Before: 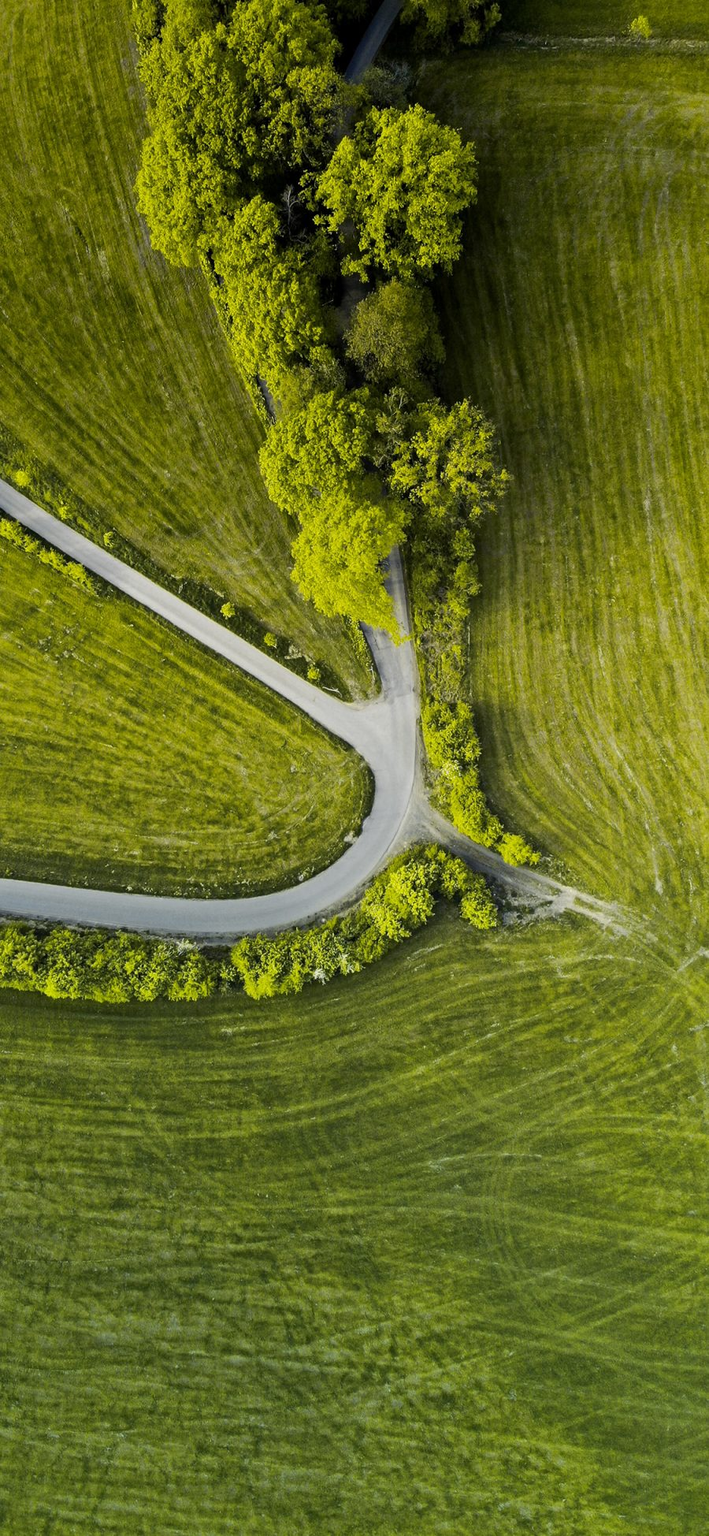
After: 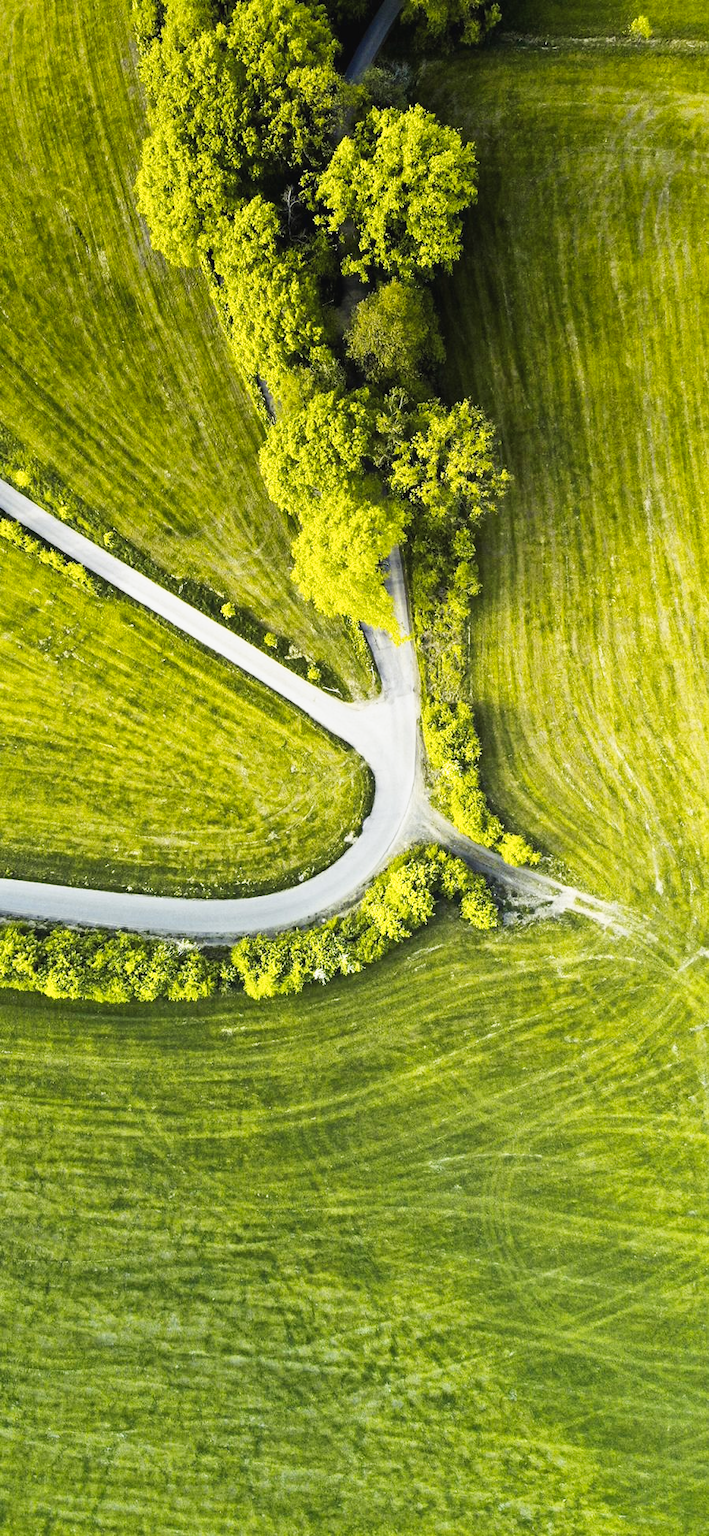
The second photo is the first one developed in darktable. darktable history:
tone curve: curves: ch0 [(0.003, 0.029) (0.202, 0.232) (0.46, 0.56) (0.611, 0.739) (0.843, 0.941) (1, 0.99)]; ch1 [(0, 0) (0.35, 0.356) (0.45, 0.453) (0.508, 0.515) (0.617, 0.601) (1, 1)]; ch2 [(0, 0) (0.456, 0.469) (0.5, 0.5) (0.556, 0.566) (0.635, 0.642) (1, 1)], preserve colors none
exposure: black level correction 0, exposure 0.4 EV, compensate exposure bias true, compensate highlight preservation false
